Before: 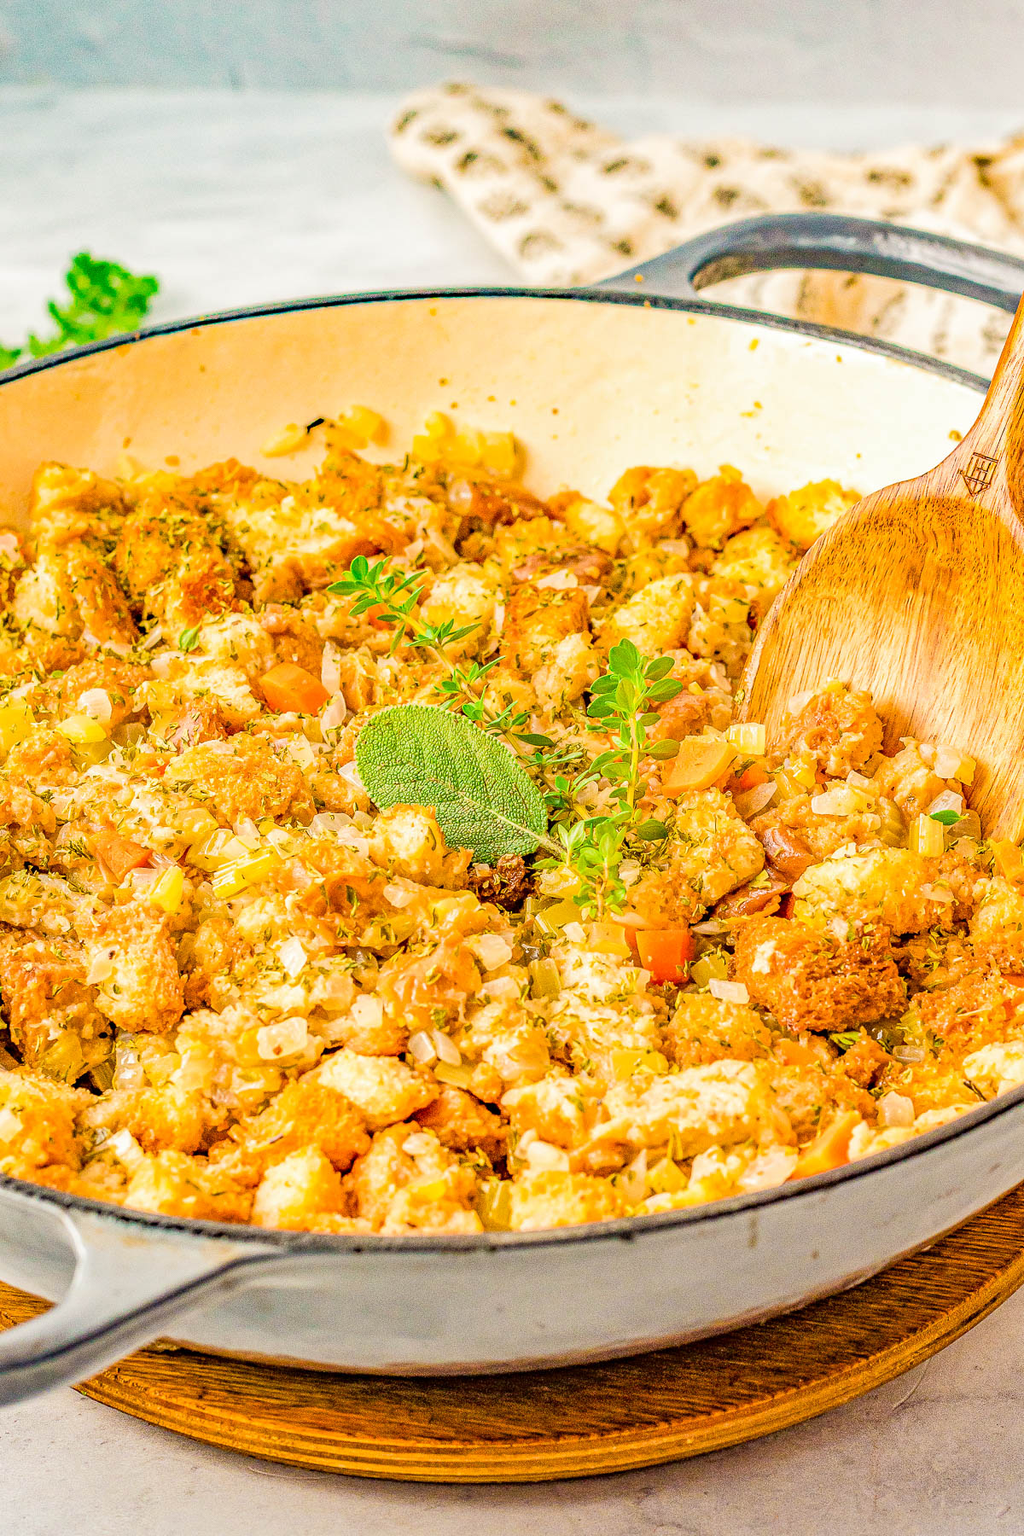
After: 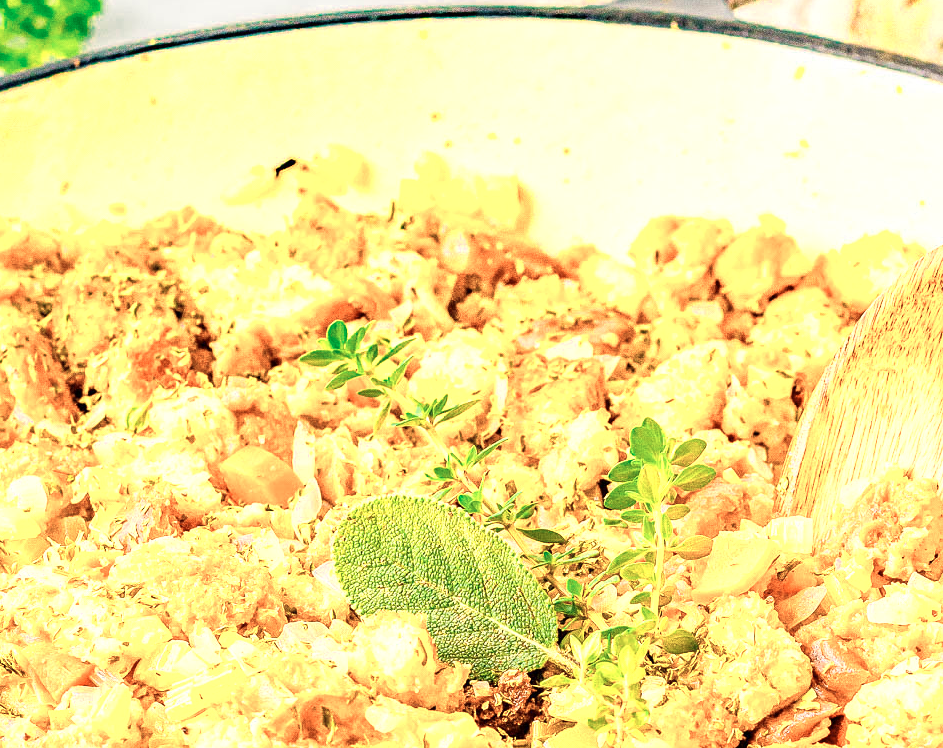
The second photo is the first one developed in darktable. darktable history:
color zones: curves: ch0 [(0.018, 0.548) (0.224, 0.64) (0.425, 0.447) (0.675, 0.575) (0.732, 0.579)]; ch1 [(0.066, 0.487) (0.25, 0.5) (0.404, 0.43) (0.75, 0.421) (0.956, 0.421)]; ch2 [(0.044, 0.561) (0.215, 0.465) (0.399, 0.544) (0.465, 0.548) (0.614, 0.447) (0.724, 0.43) (0.882, 0.623) (0.956, 0.632)]
crop: left 7.036%, top 18.398%, right 14.379%, bottom 40.043%
